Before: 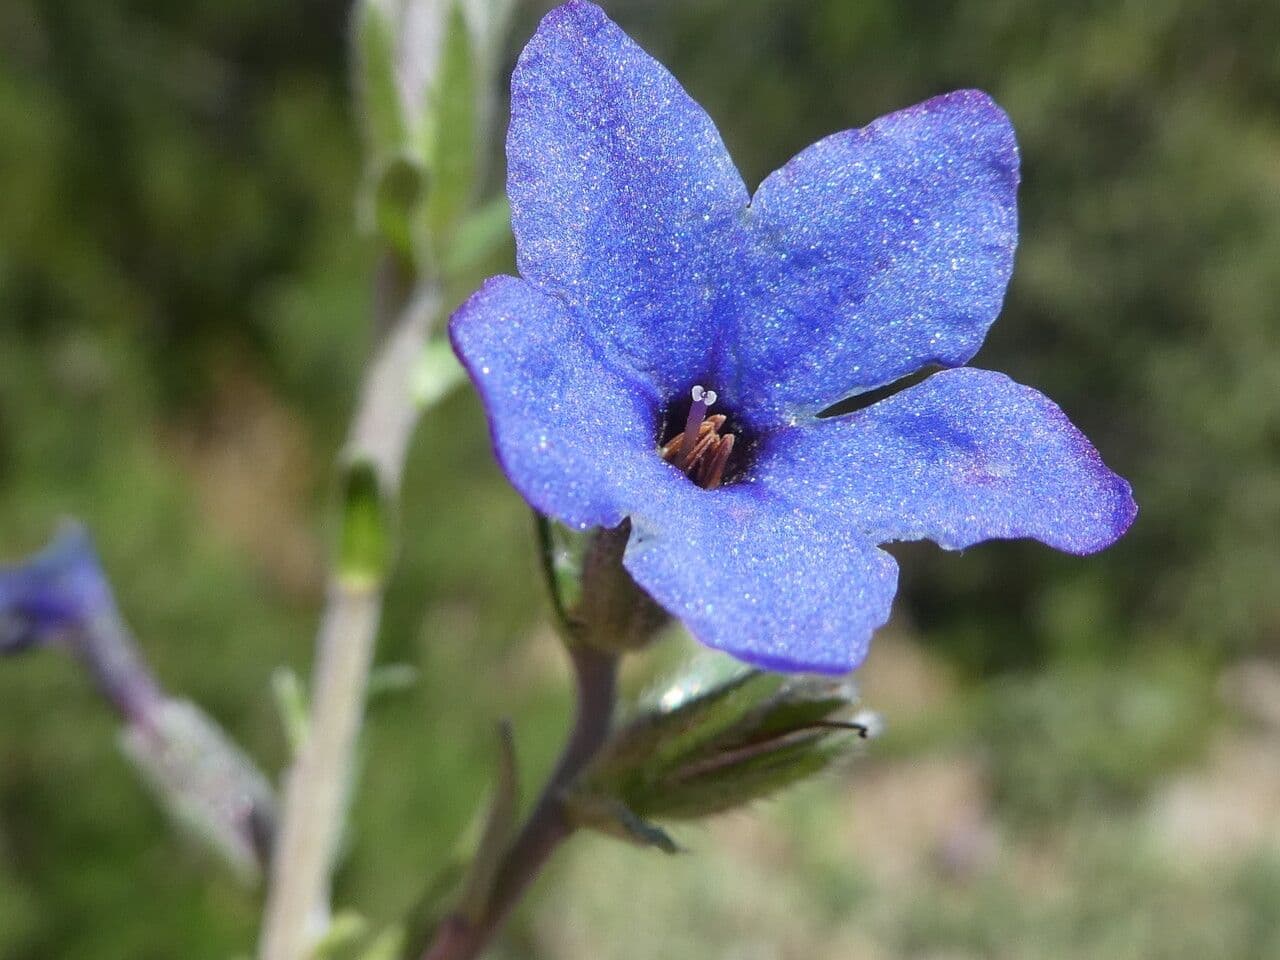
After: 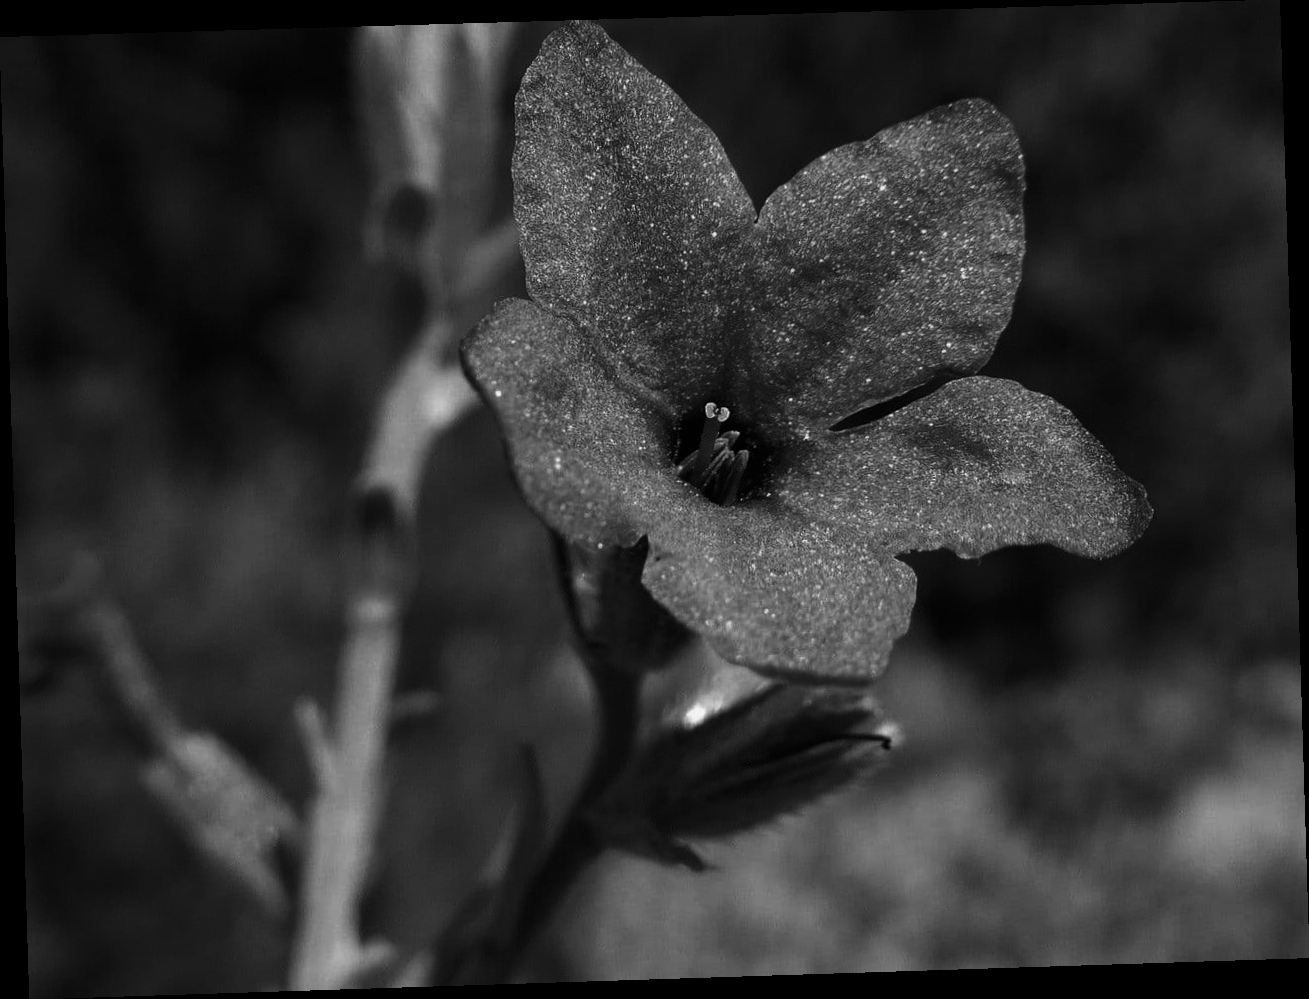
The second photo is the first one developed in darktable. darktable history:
contrast brightness saturation: contrast -0.03, brightness -0.59, saturation -1
rotate and perspective: rotation -1.77°, lens shift (horizontal) 0.004, automatic cropping off
